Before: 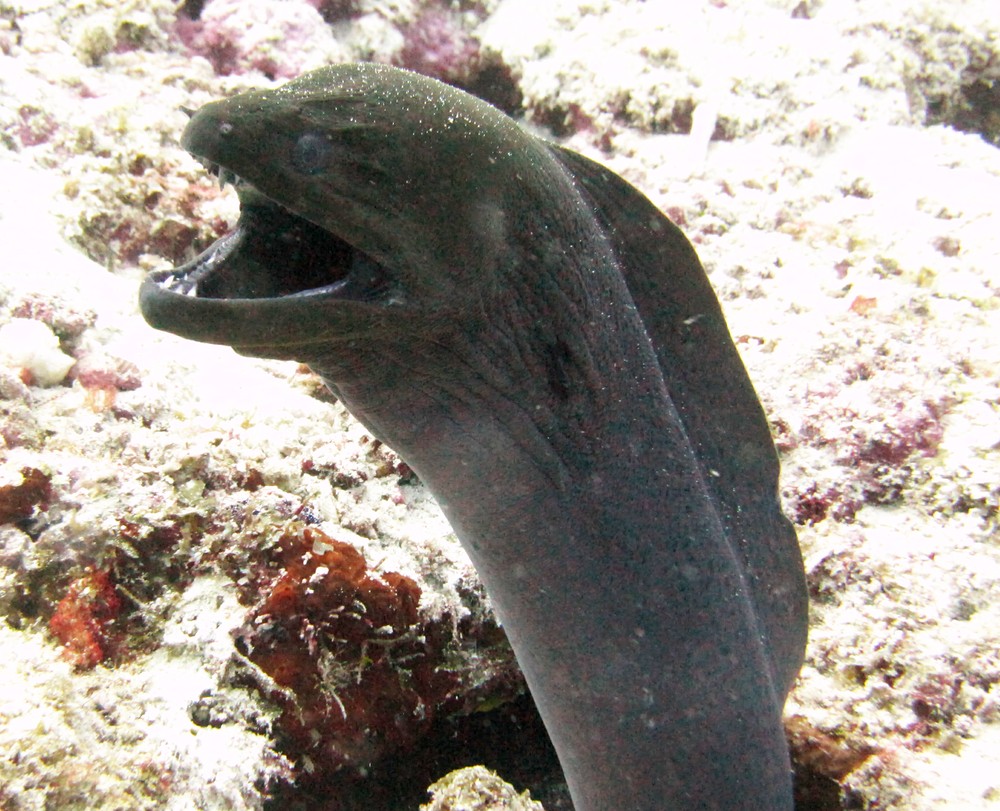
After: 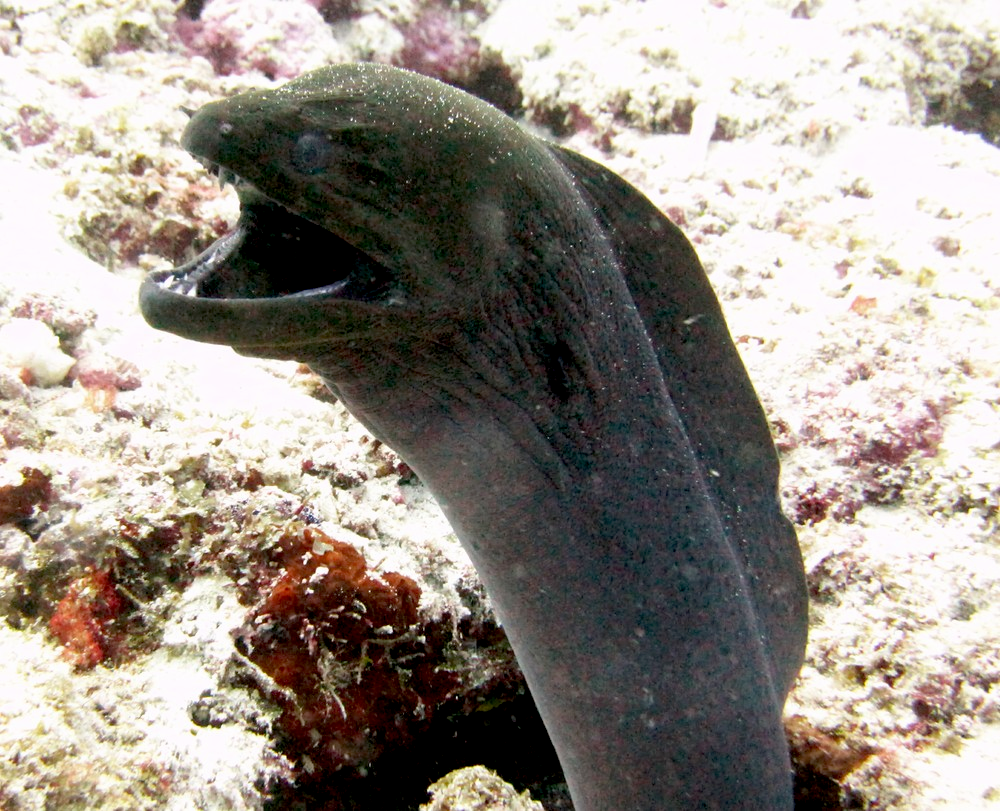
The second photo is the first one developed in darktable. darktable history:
exposure: black level correction 0.016, exposure -0.006 EV, compensate highlight preservation false
